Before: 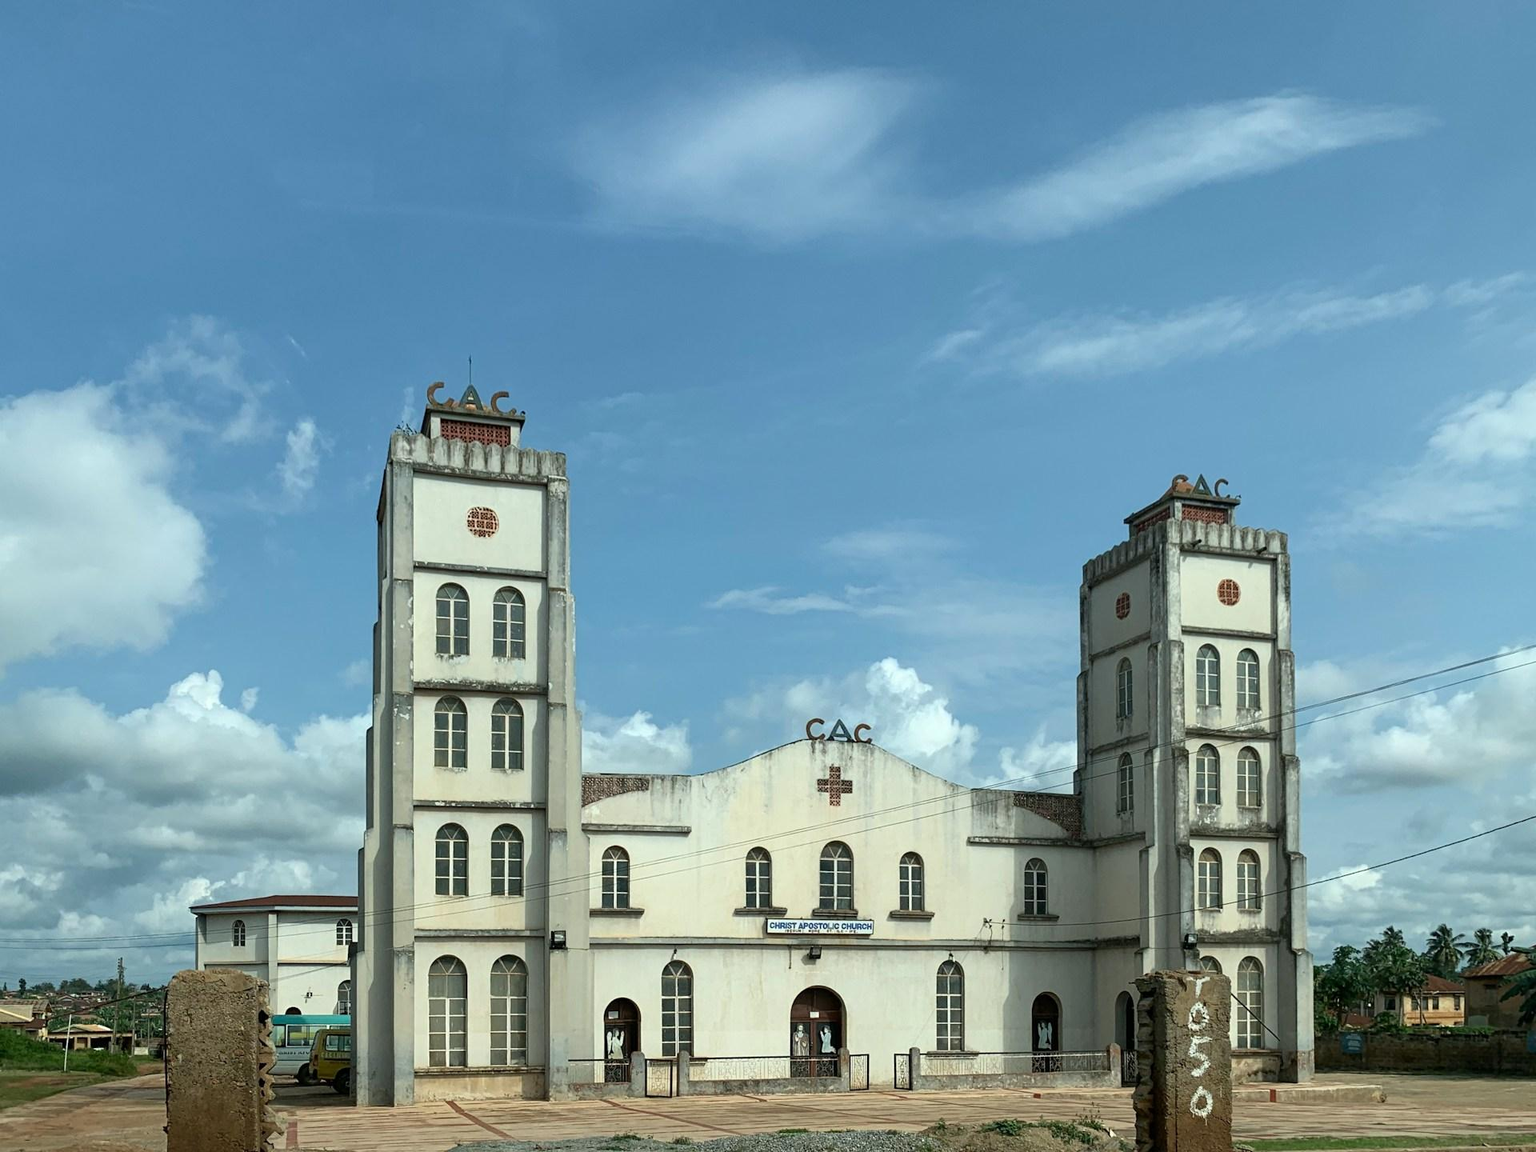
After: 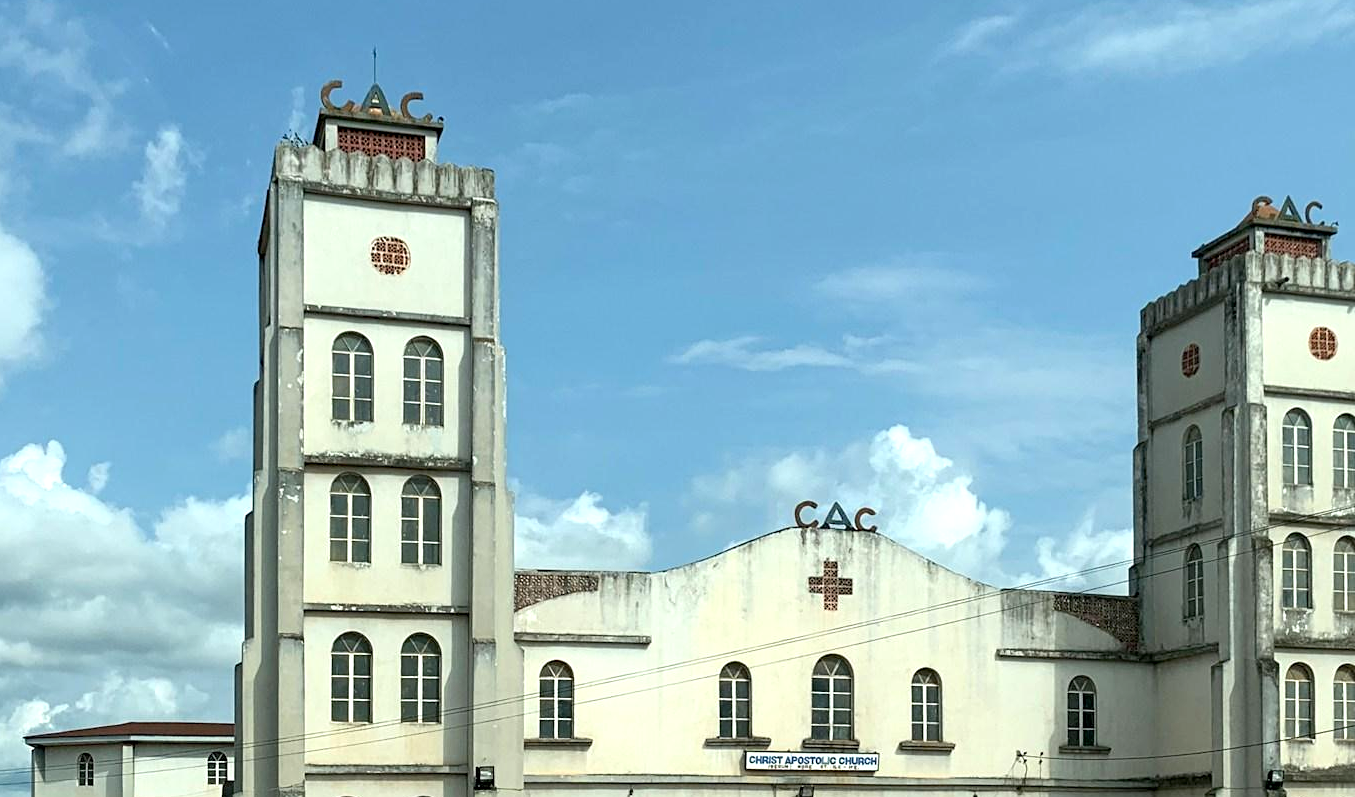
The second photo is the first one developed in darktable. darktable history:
crop: left 11.123%, top 27.61%, right 18.3%, bottom 17.034%
exposure: black level correction 0.003, exposure 0.383 EV, compensate highlight preservation false
sharpen: amount 0.2
